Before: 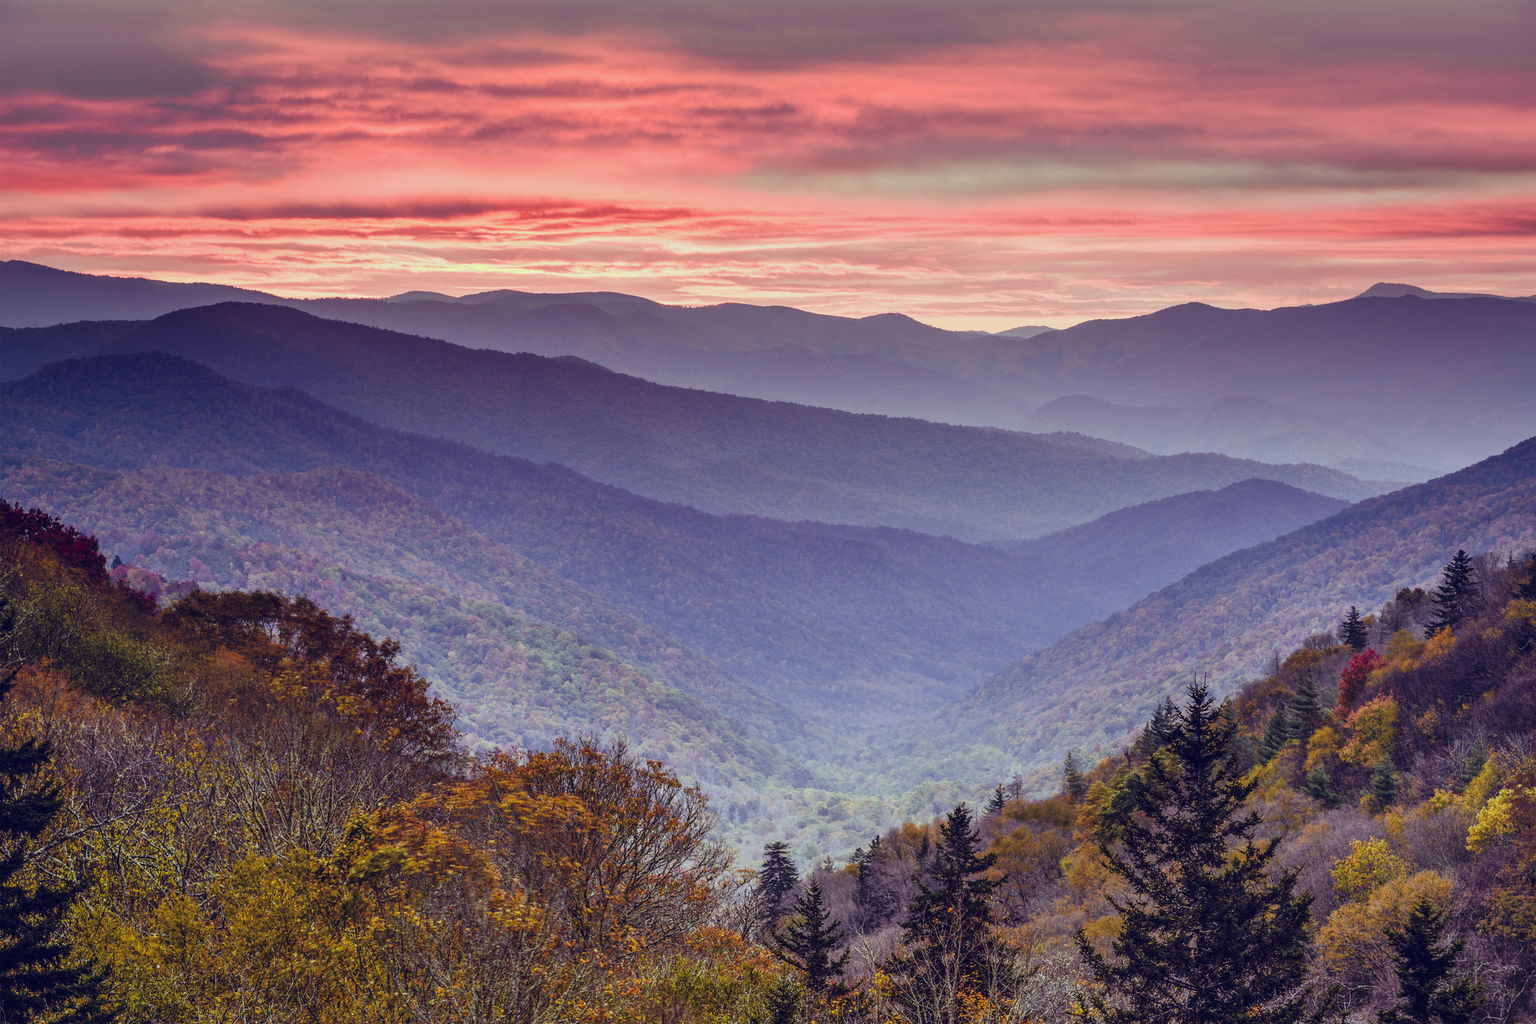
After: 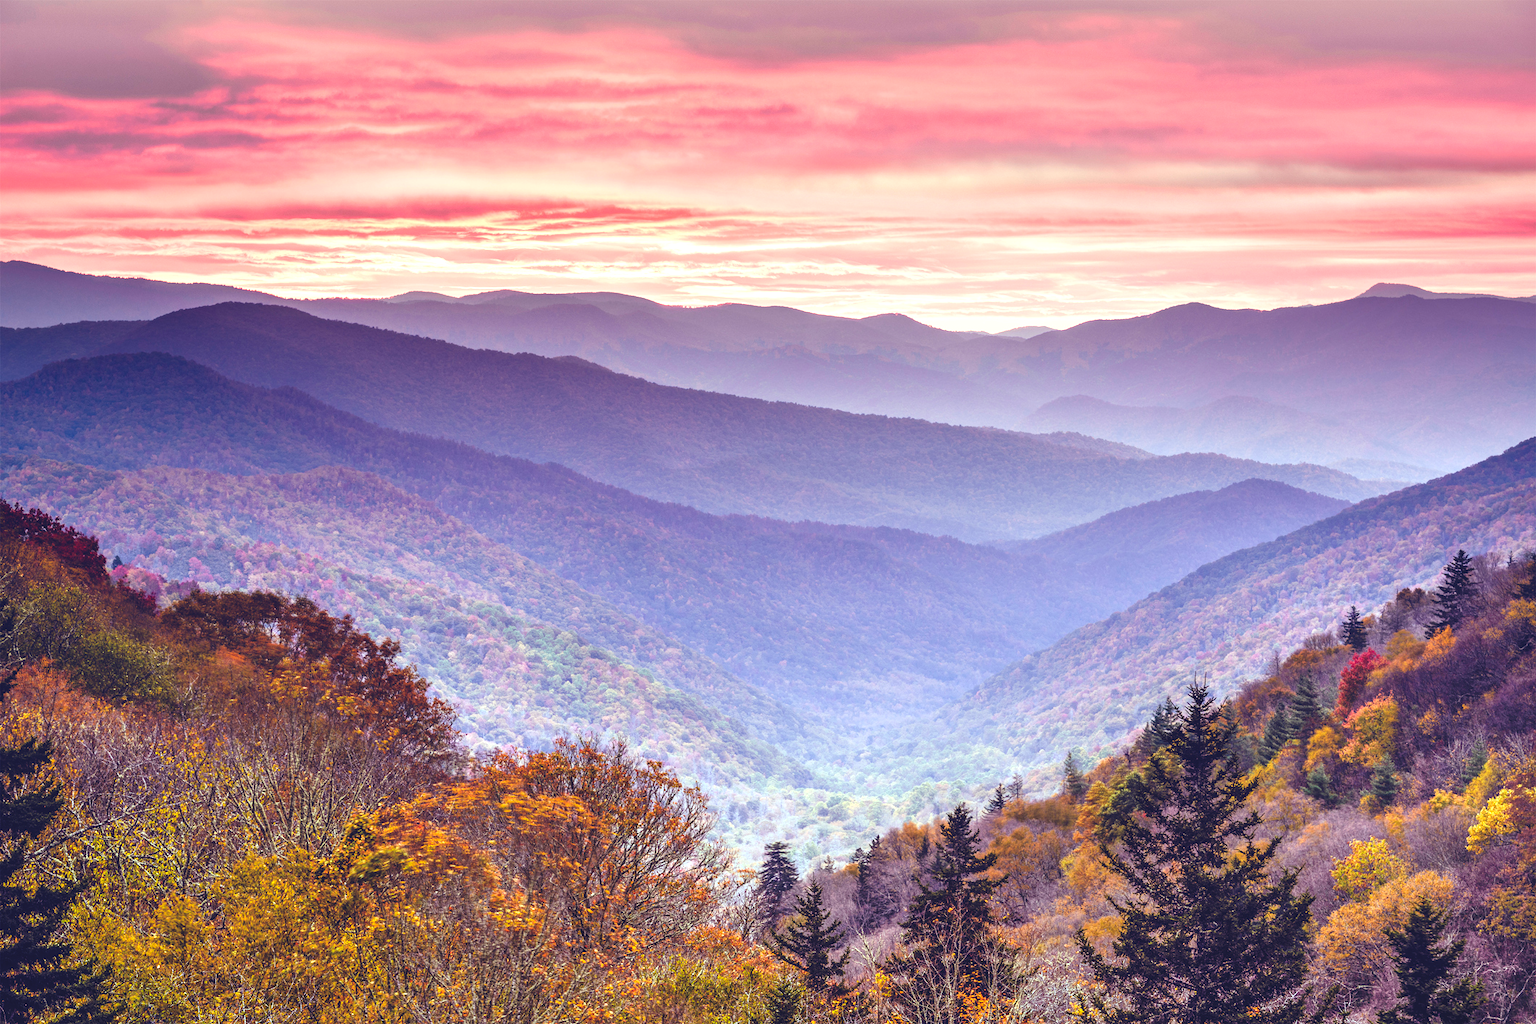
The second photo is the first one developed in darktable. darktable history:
exposure: black level correction -0.005, exposure 1.006 EV, compensate exposure bias true, compensate highlight preservation false
